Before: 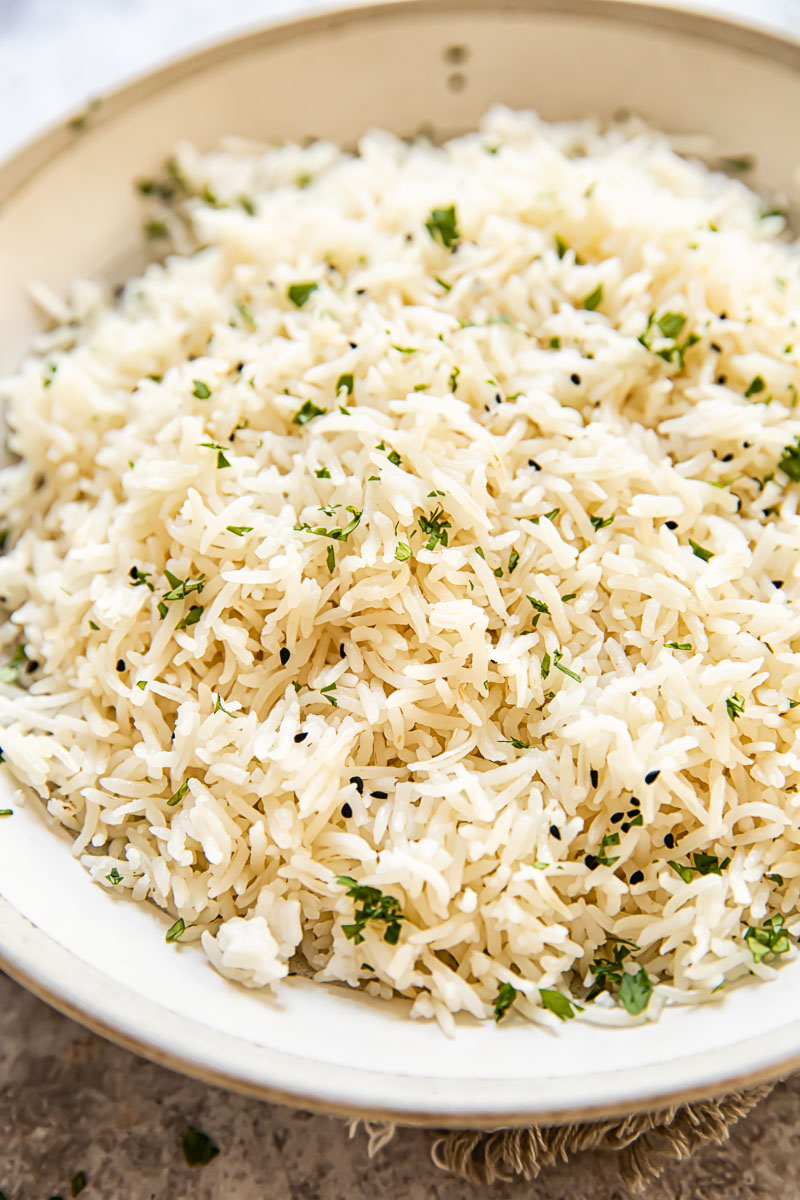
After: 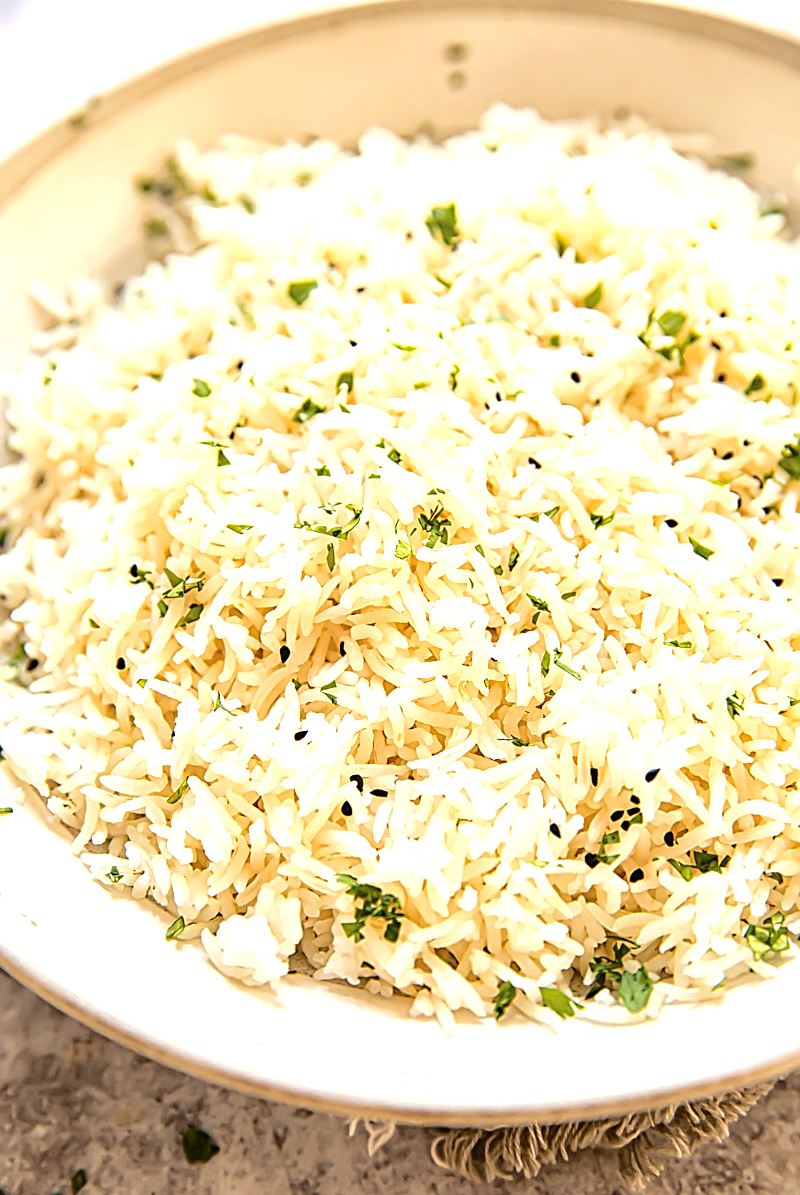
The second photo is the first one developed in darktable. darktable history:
crop: top 0.244%, bottom 0.096%
tone curve: curves: ch0 [(0, 0) (0.003, 0.004) (0.011, 0.01) (0.025, 0.025) (0.044, 0.042) (0.069, 0.064) (0.1, 0.093) (0.136, 0.13) (0.177, 0.182) (0.224, 0.241) (0.277, 0.322) (0.335, 0.409) (0.399, 0.482) (0.468, 0.551) (0.543, 0.606) (0.623, 0.672) (0.709, 0.73) (0.801, 0.81) (0.898, 0.885) (1, 1)], color space Lab, independent channels, preserve colors none
exposure: exposure 0.564 EV, compensate highlight preservation false
sharpen: on, module defaults
color correction: highlights b* 0.068
color calibration: x 0.336, y 0.348, temperature 5462.92 K
